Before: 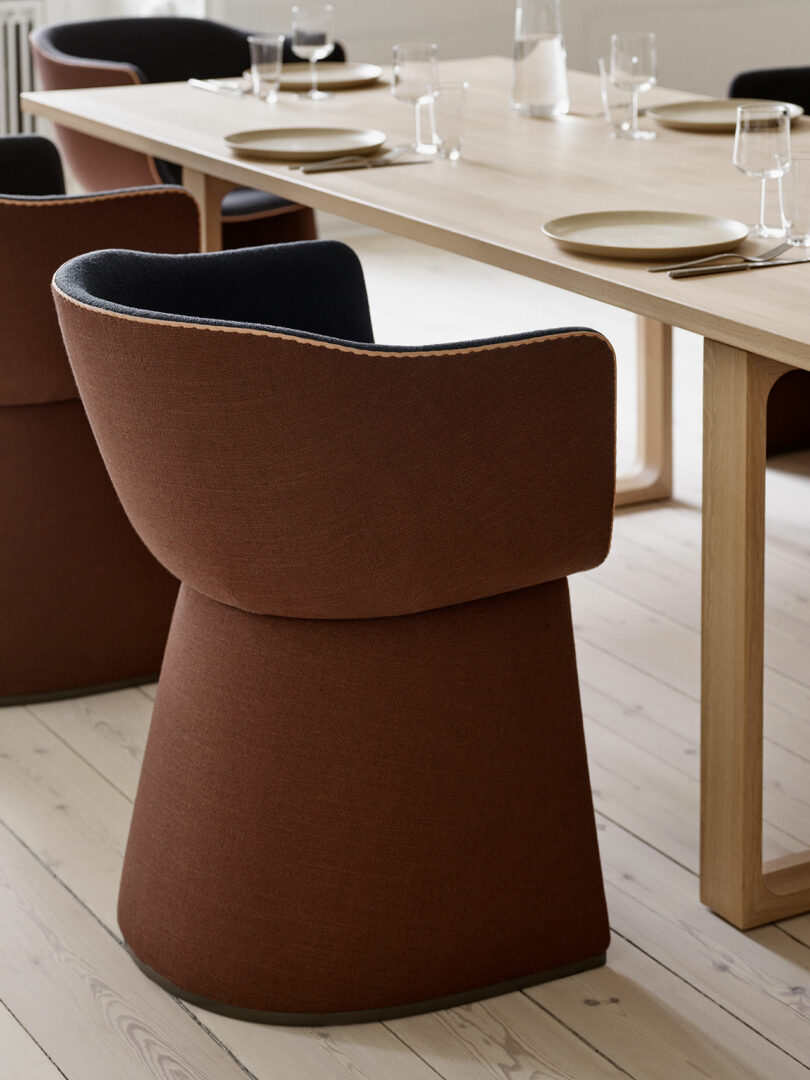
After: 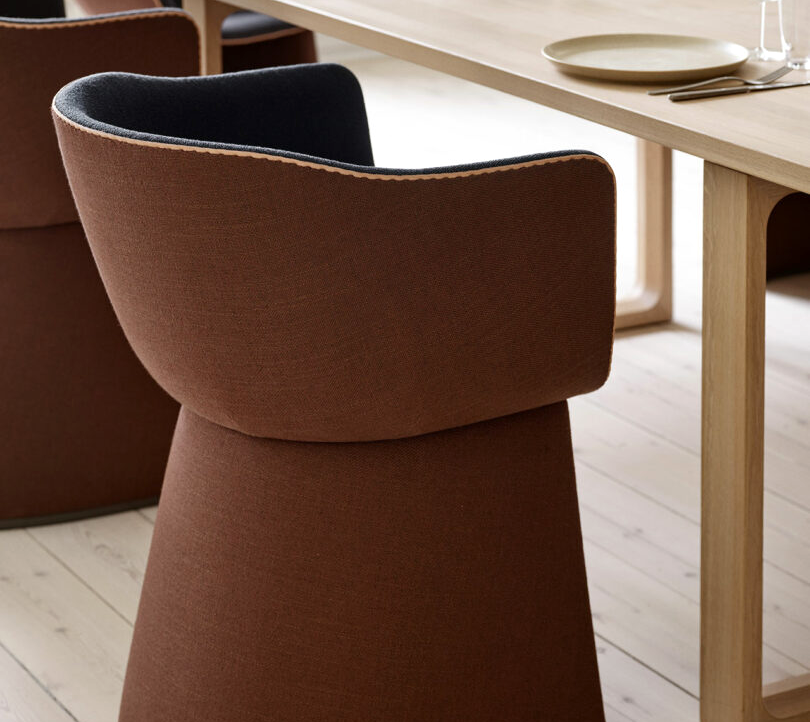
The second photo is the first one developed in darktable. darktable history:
crop: top 16.432%, bottom 16.702%
exposure: exposure 0.206 EV, compensate highlight preservation false
